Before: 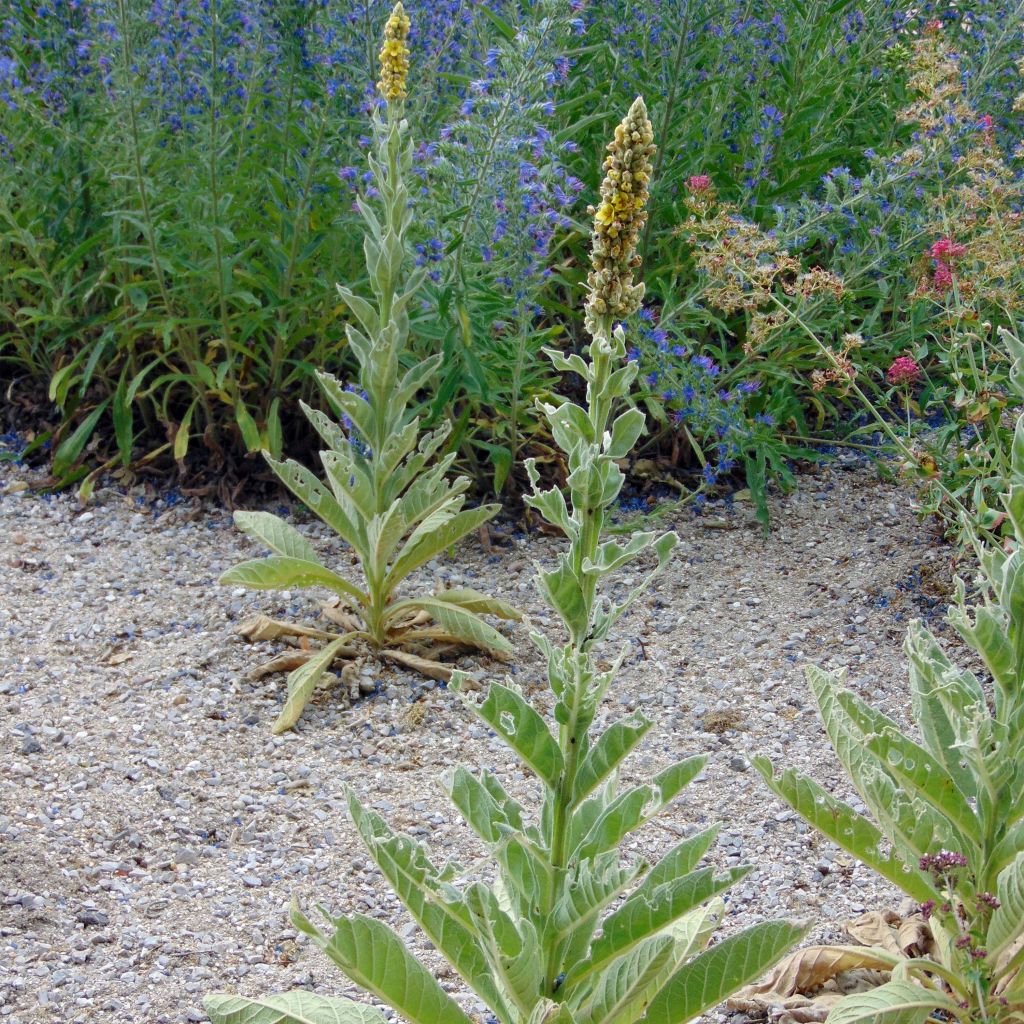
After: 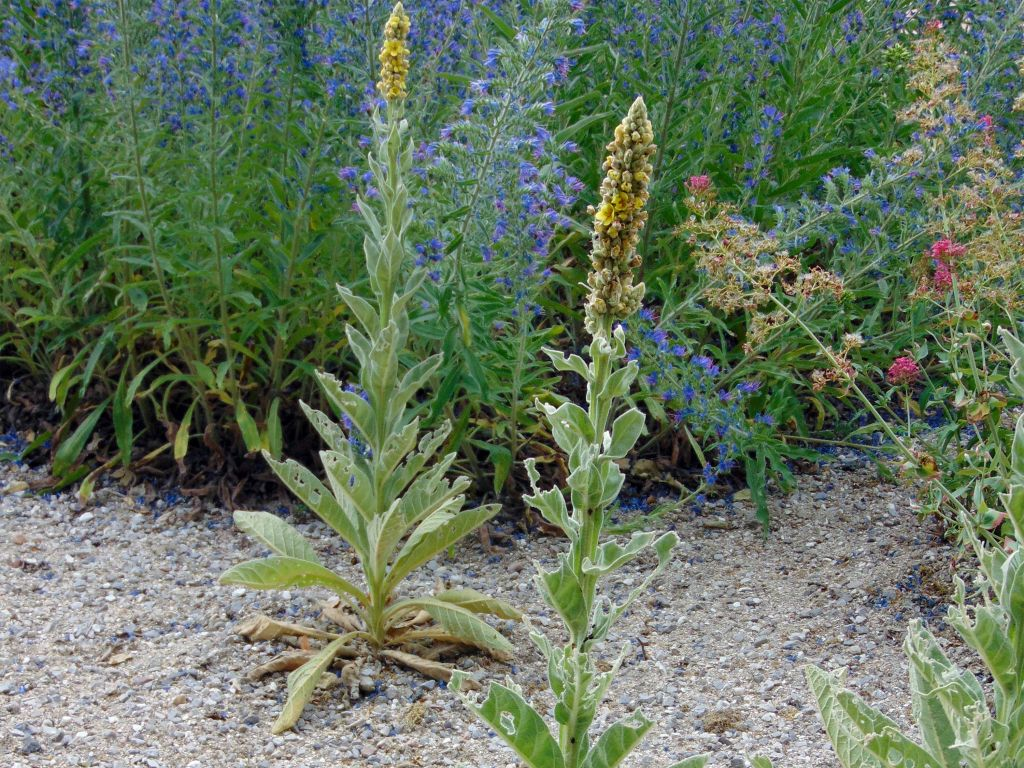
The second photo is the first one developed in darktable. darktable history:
crop: bottom 24.987%
